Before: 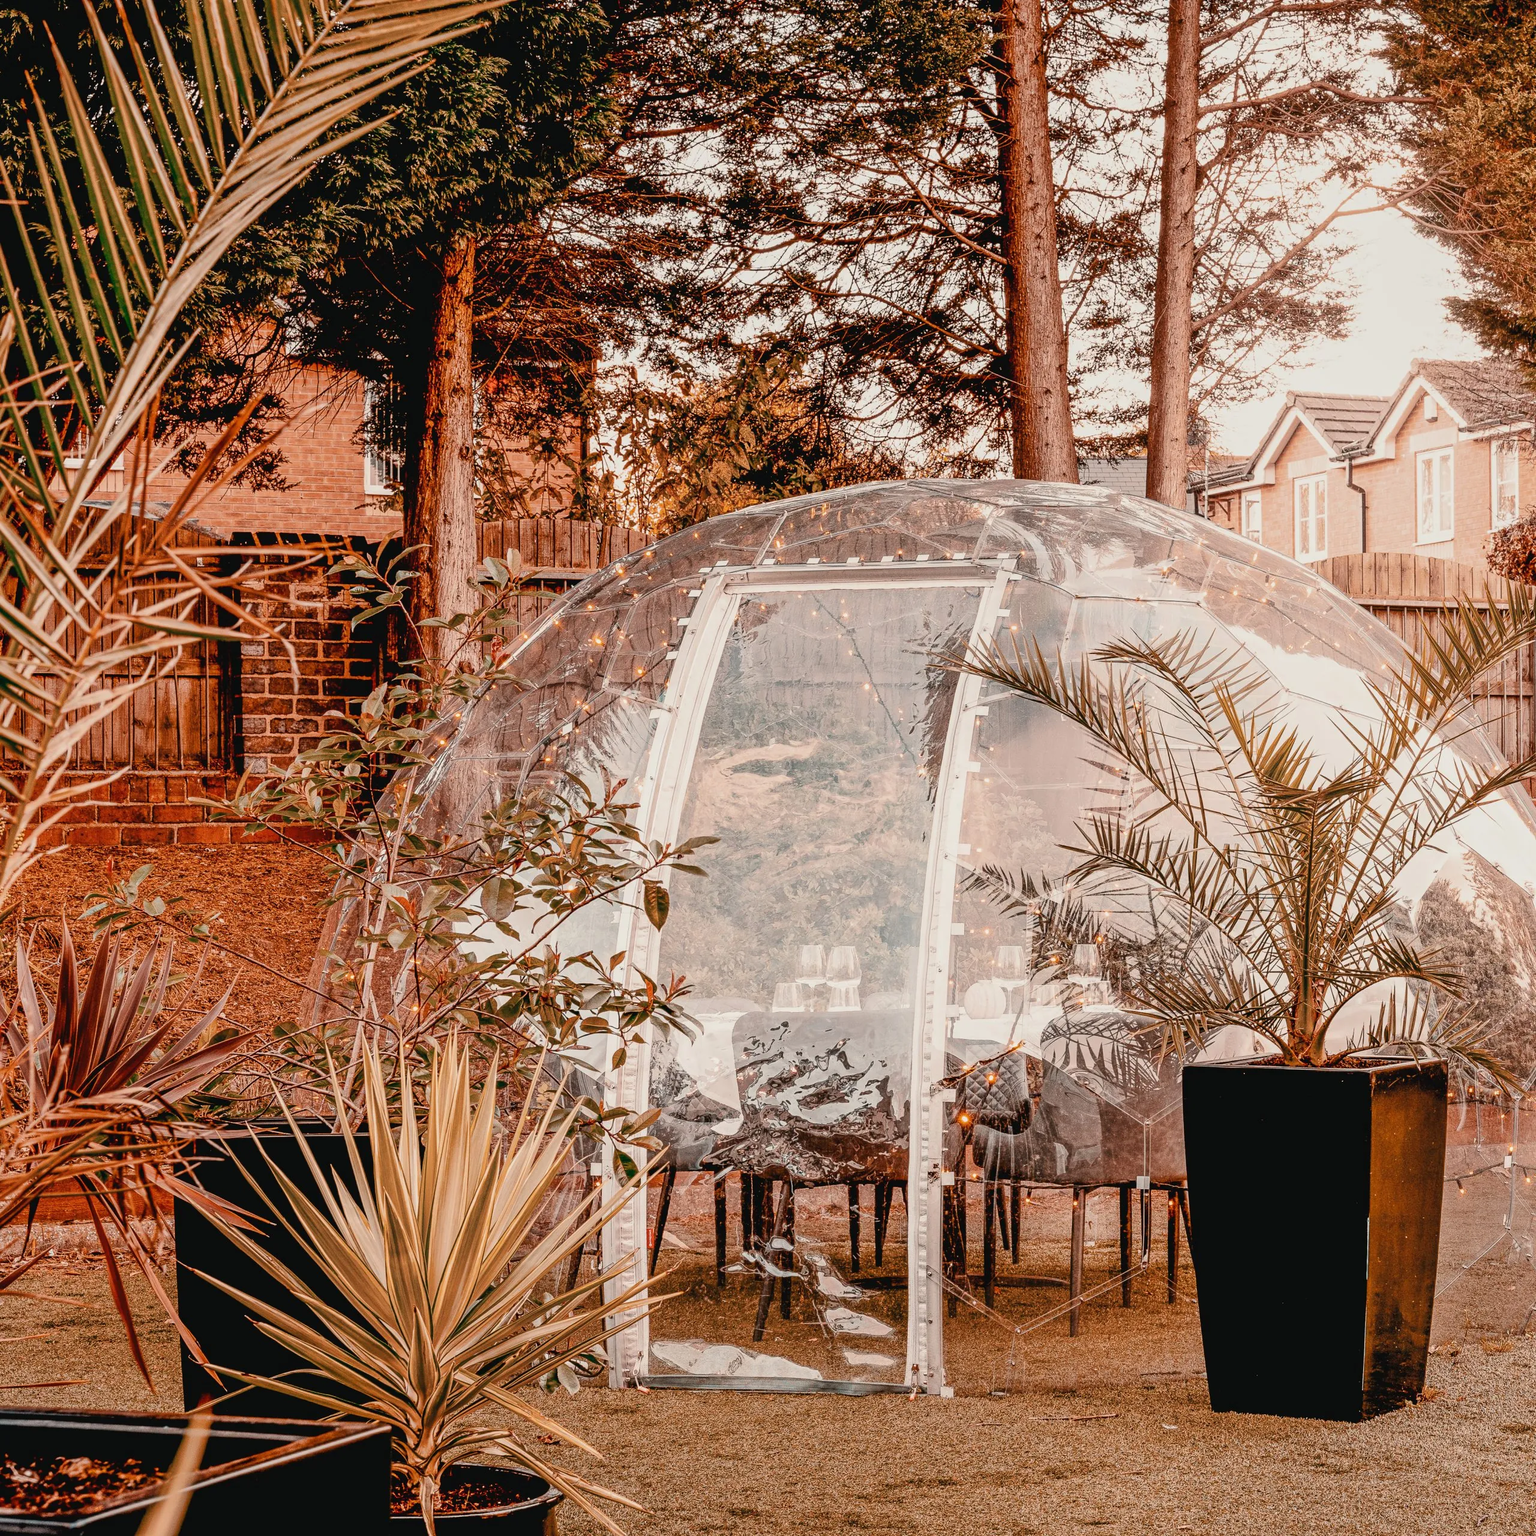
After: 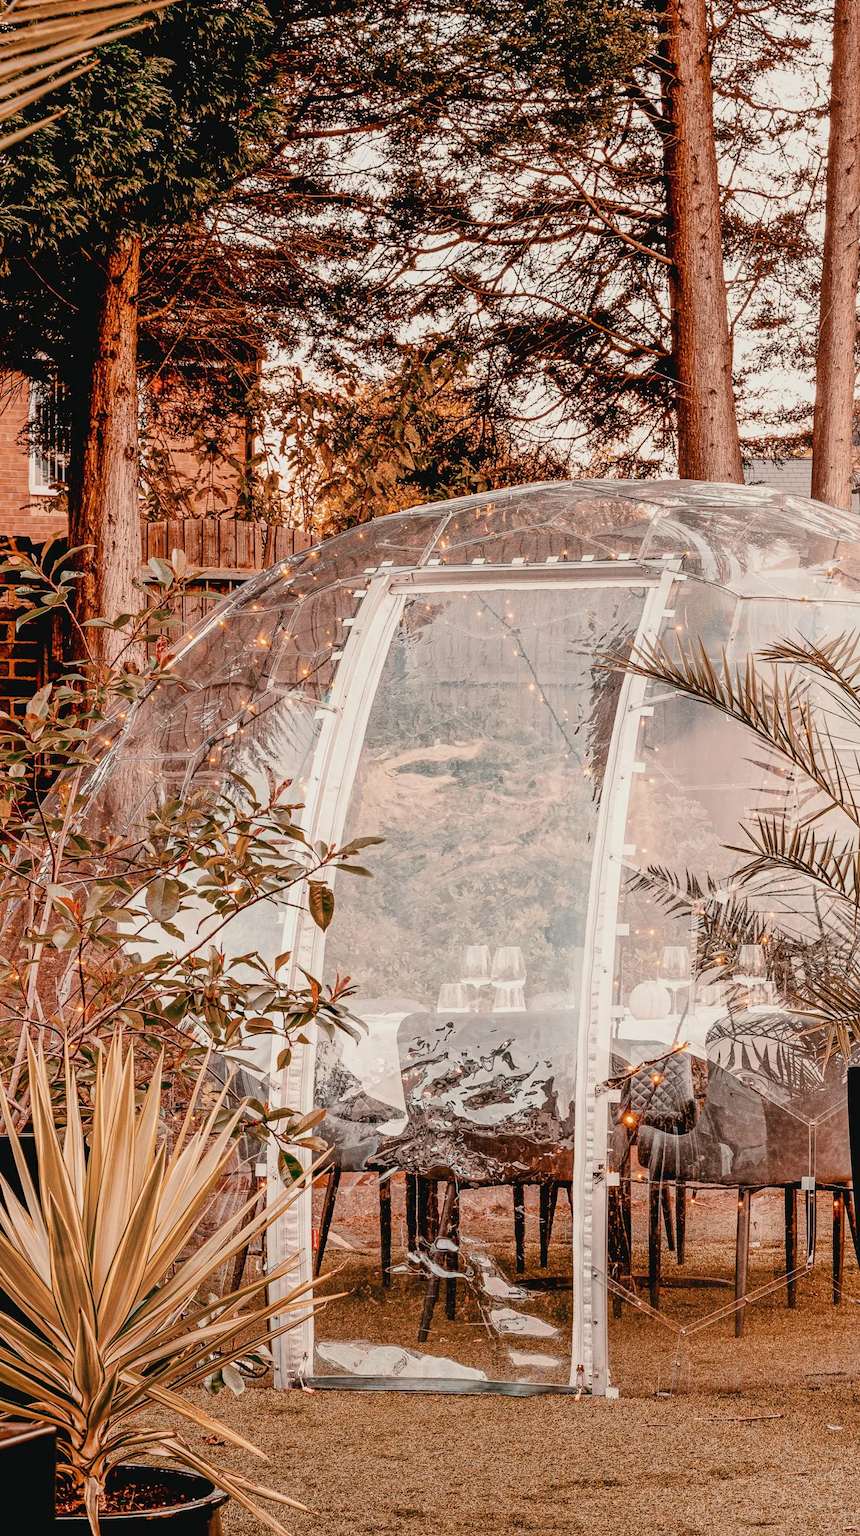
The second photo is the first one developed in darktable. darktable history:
crop: left 21.87%, right 22.119%, bottom 0.006%
